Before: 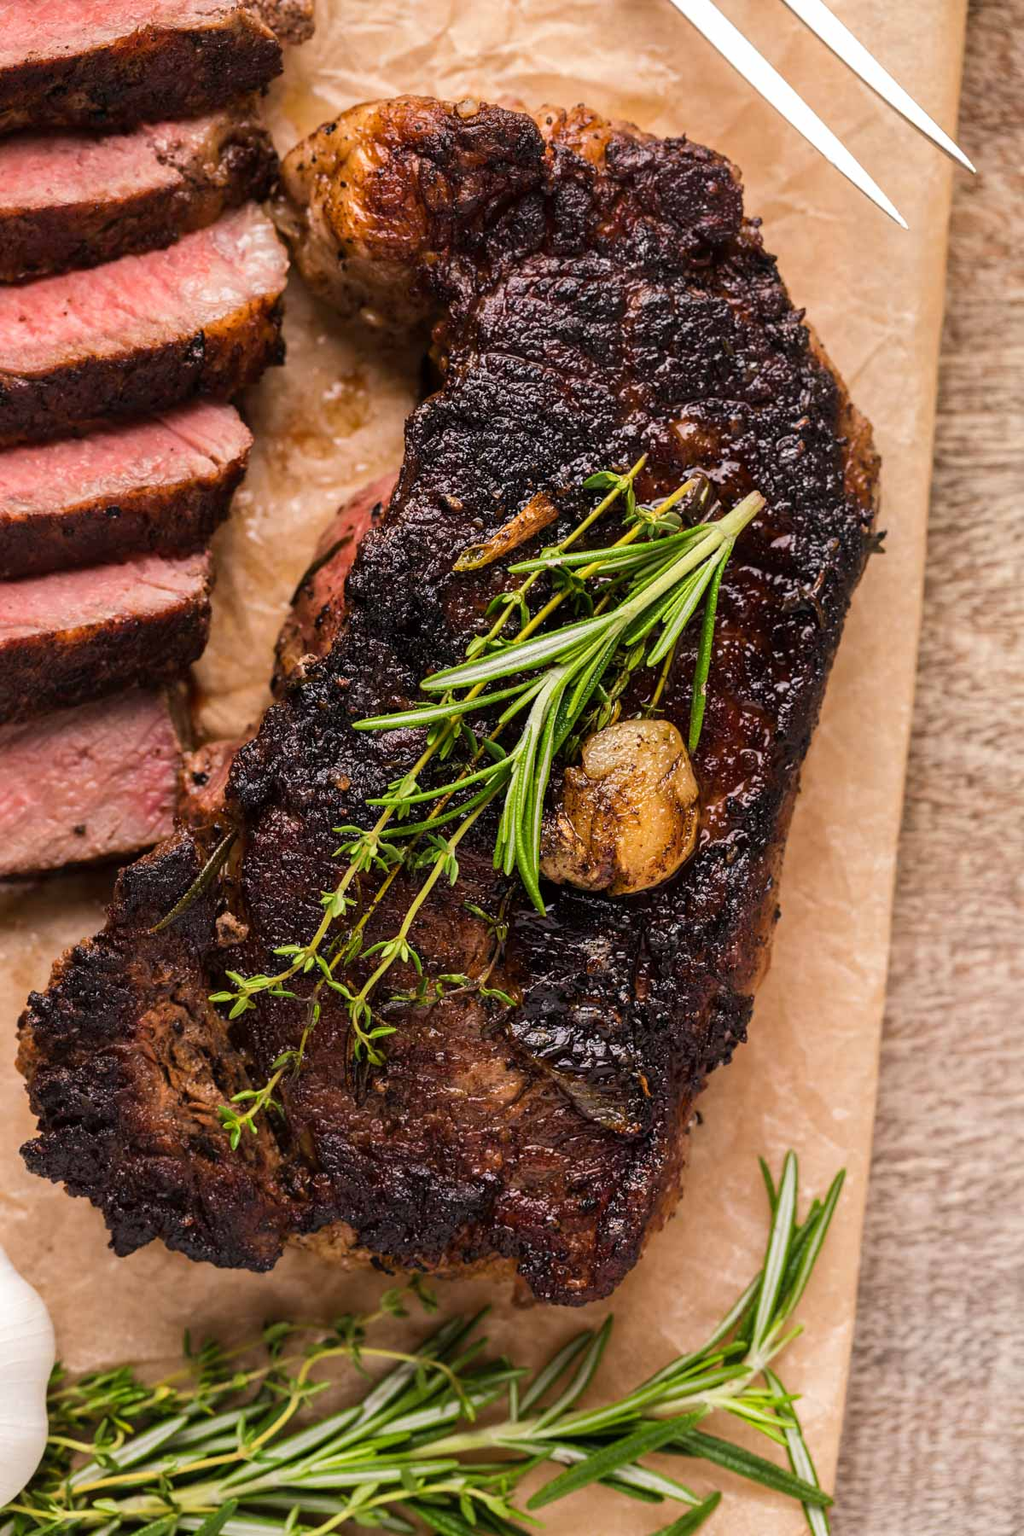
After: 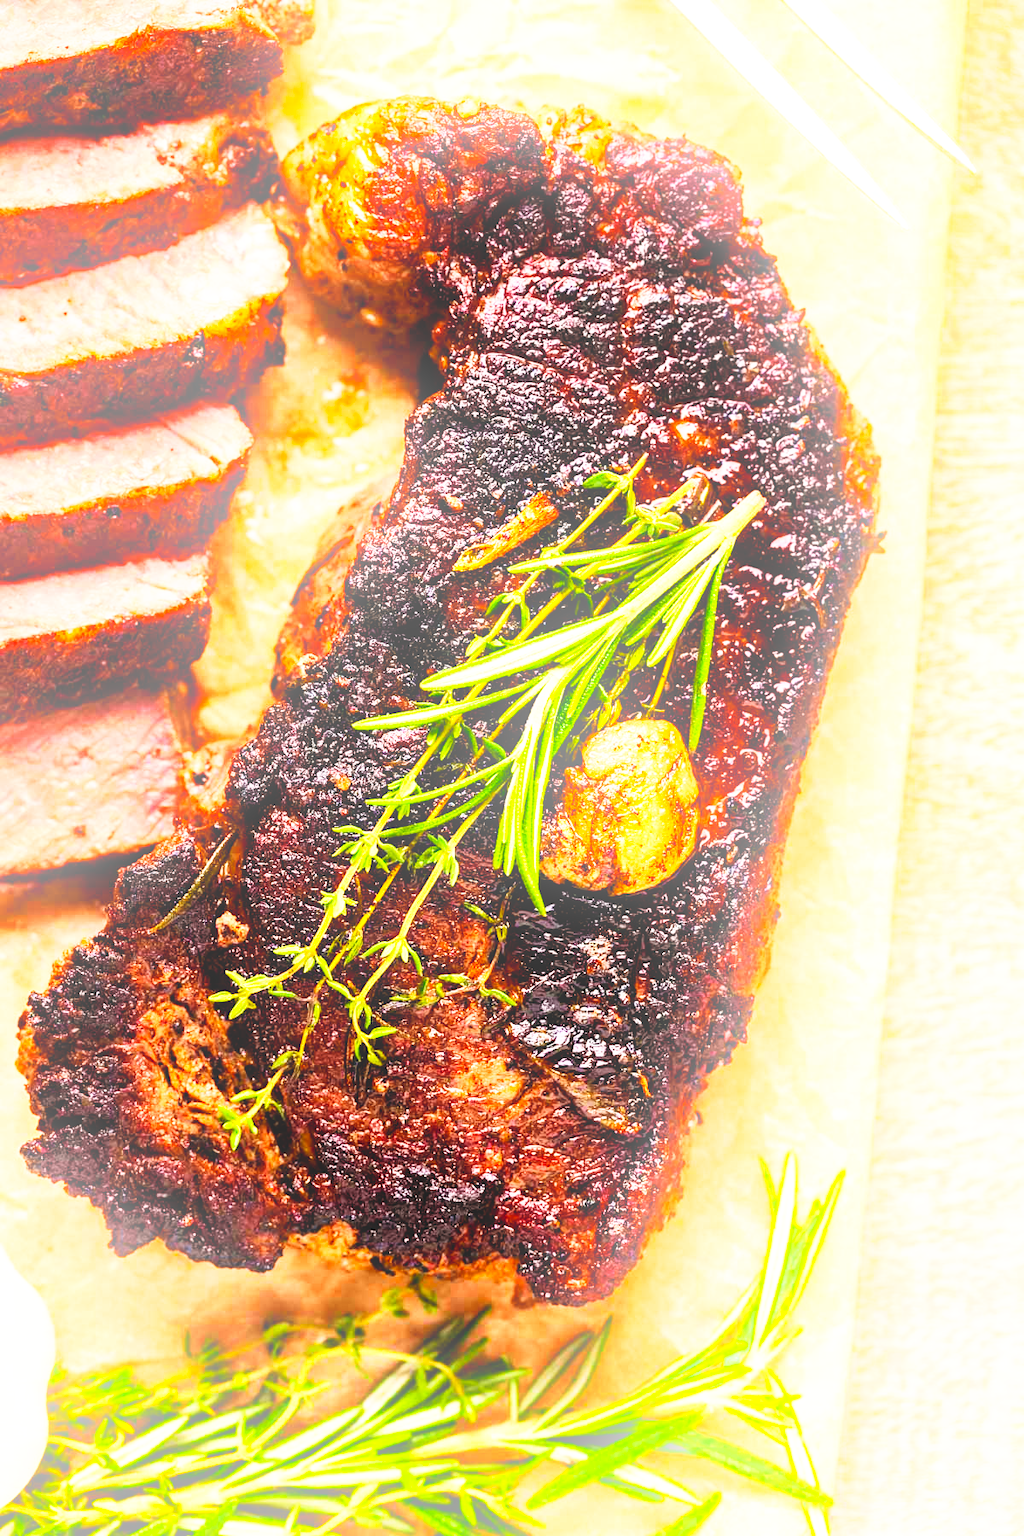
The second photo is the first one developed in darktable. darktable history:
base curve: curves: ch0 [(0, 0) (0.007, 0.004) (0.027, 0.03) (0.046, 0.07) (0.207, 0.54) (0.442, 0.872) (0.673, 0.972) (1, 1)], preserve colors none
contrast brightness saturation: contrast 0.2, brightness 0.16, saturation 0.22
exposure: black level correction 0.003, exposure 0.383 EV, compensate highlight preservation false
bloom: on, module defaults
